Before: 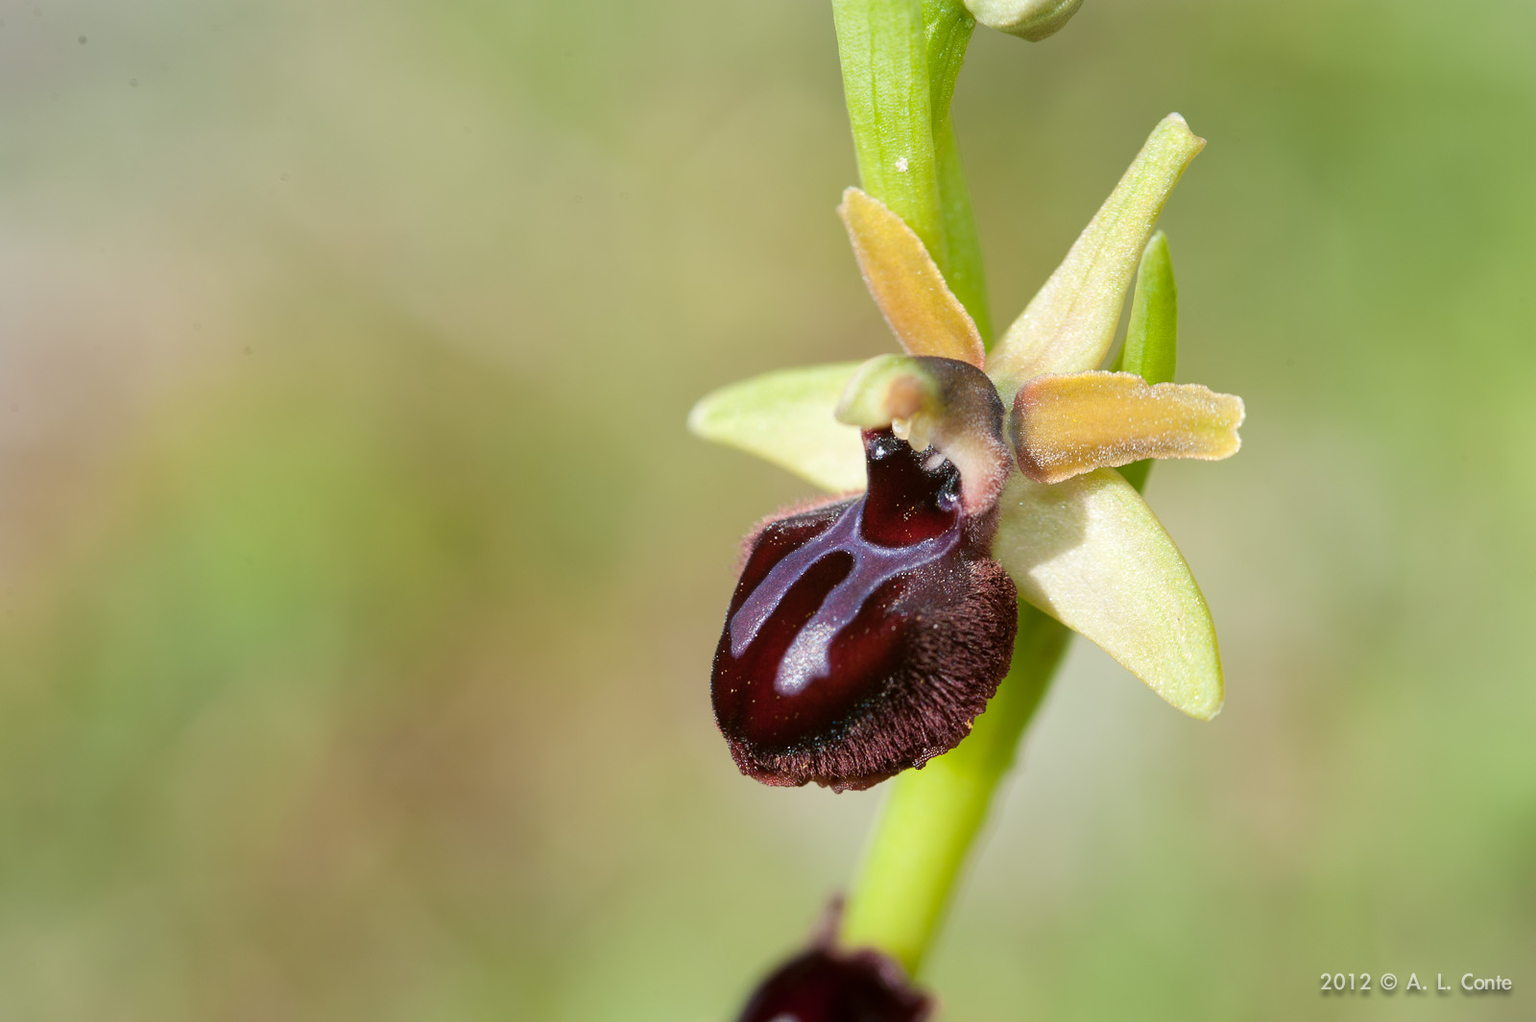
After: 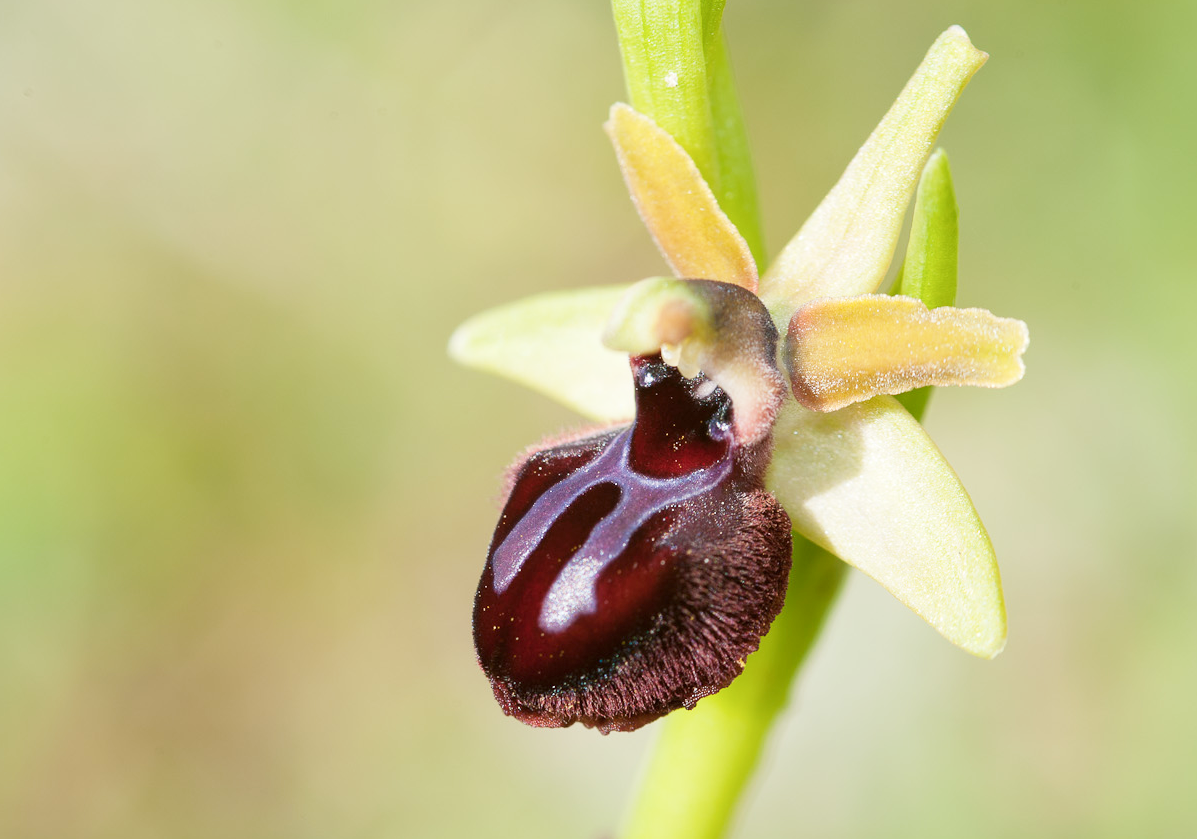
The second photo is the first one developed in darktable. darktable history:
crop: left 16.785%, top 8.646%, right 8.355%, bottom 12.505%
base curve: curves: ch0 [(0, 0) (0.204, 0.334) (0.55, 0.733) (1, 1)], preserve colors none
